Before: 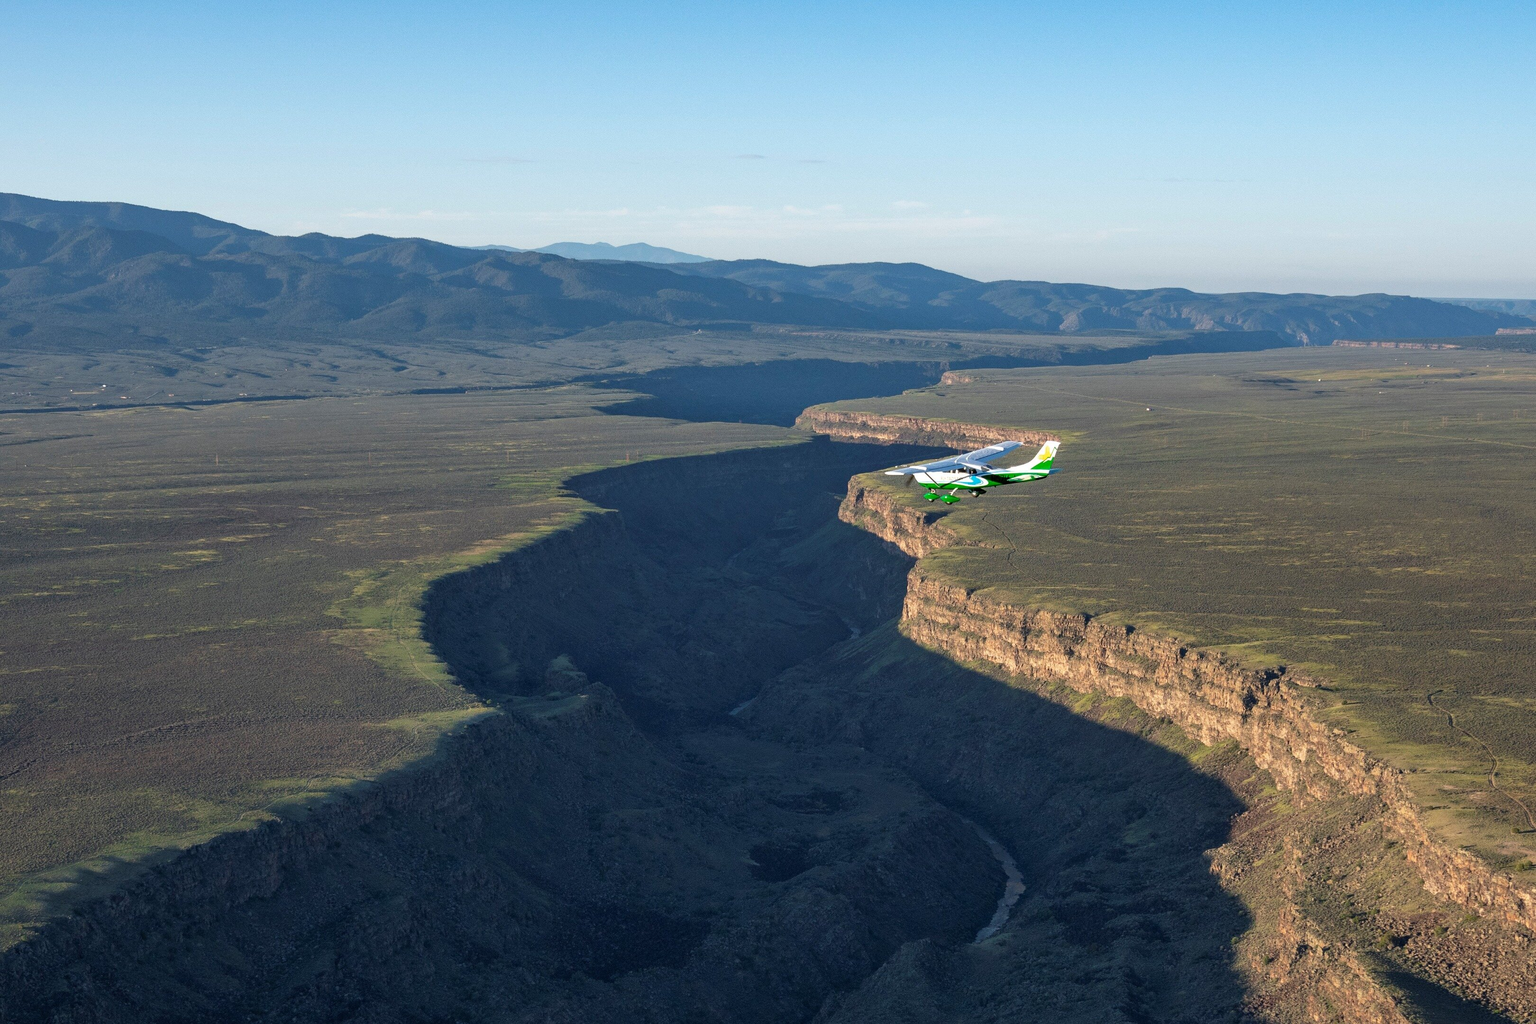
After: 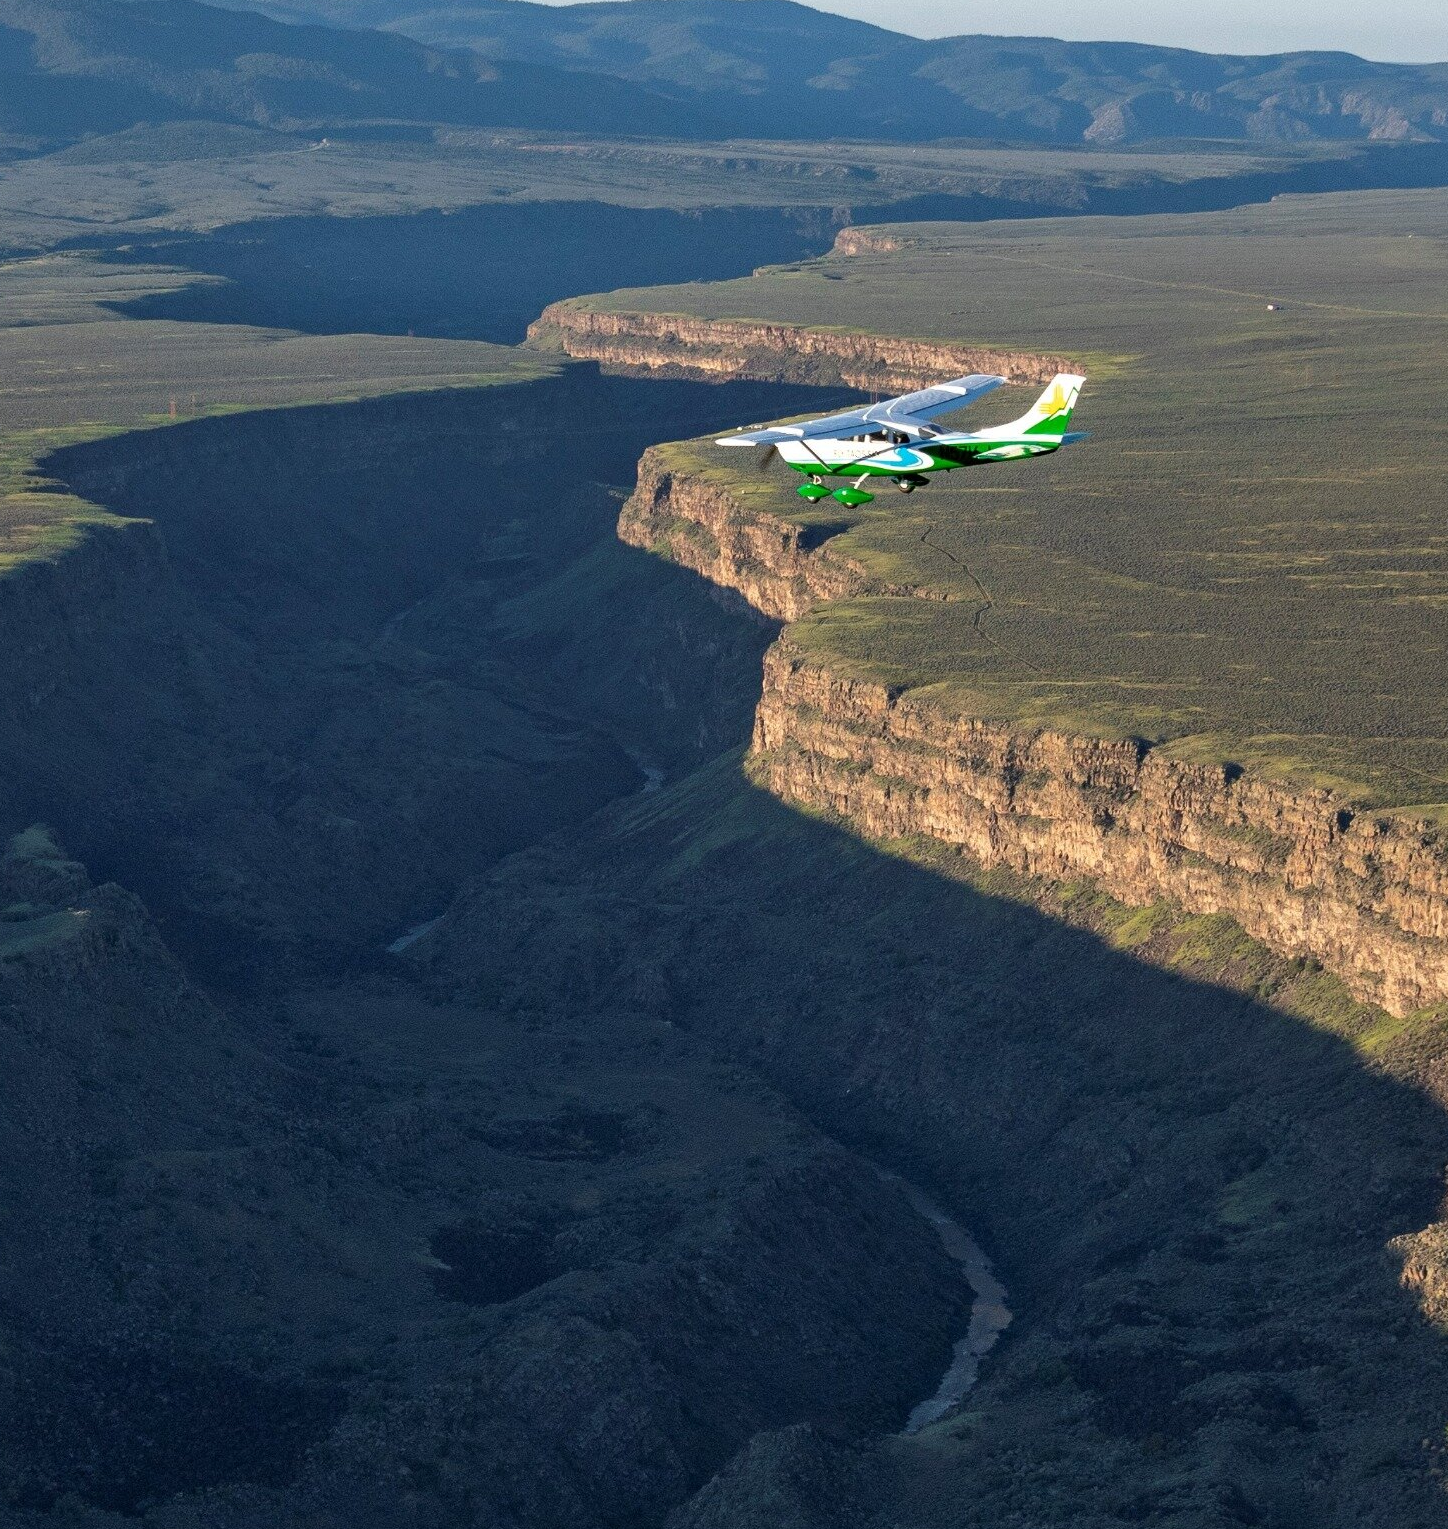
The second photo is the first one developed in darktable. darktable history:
crop: left 35.525%, top 25.775%, right 19.77%, bottom 3.428%
